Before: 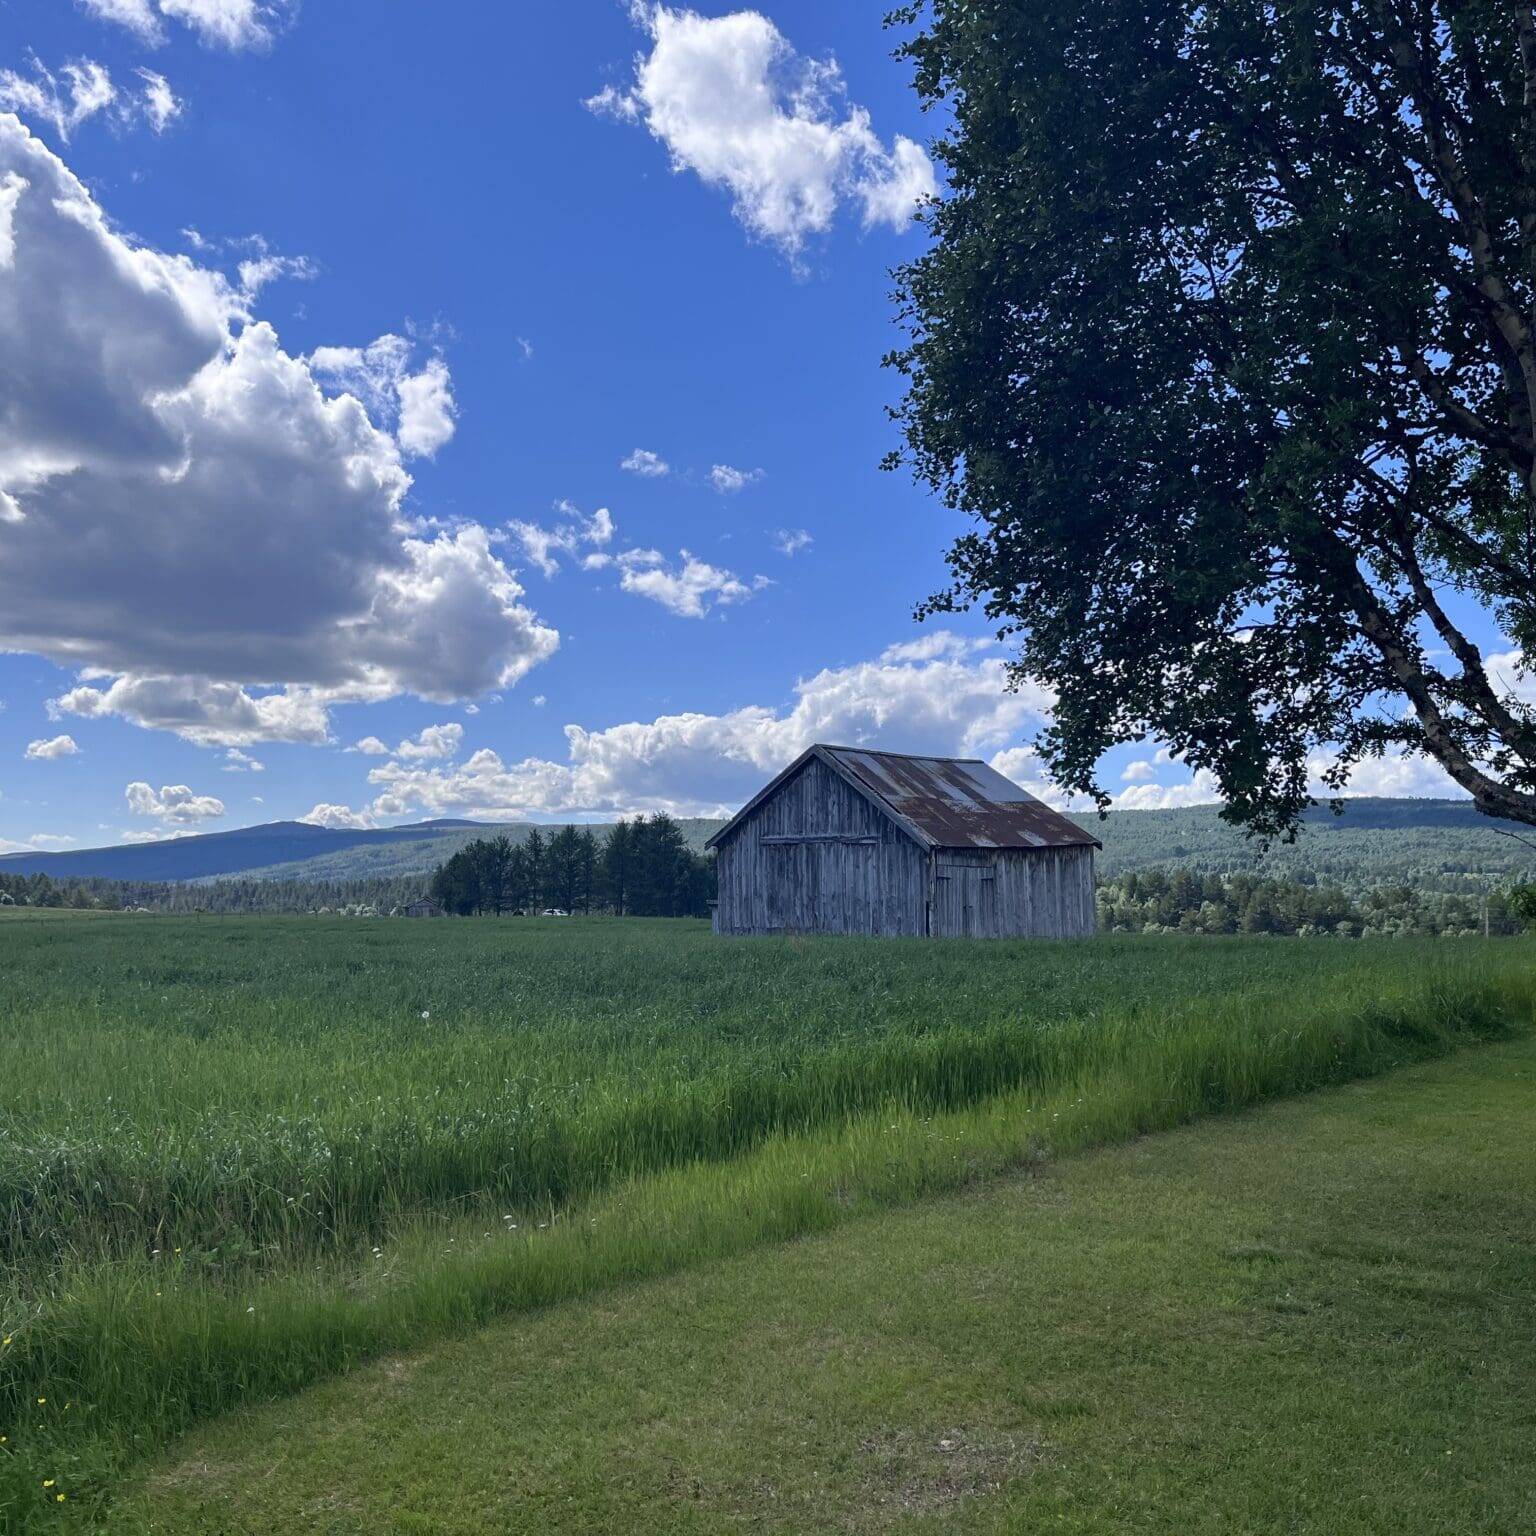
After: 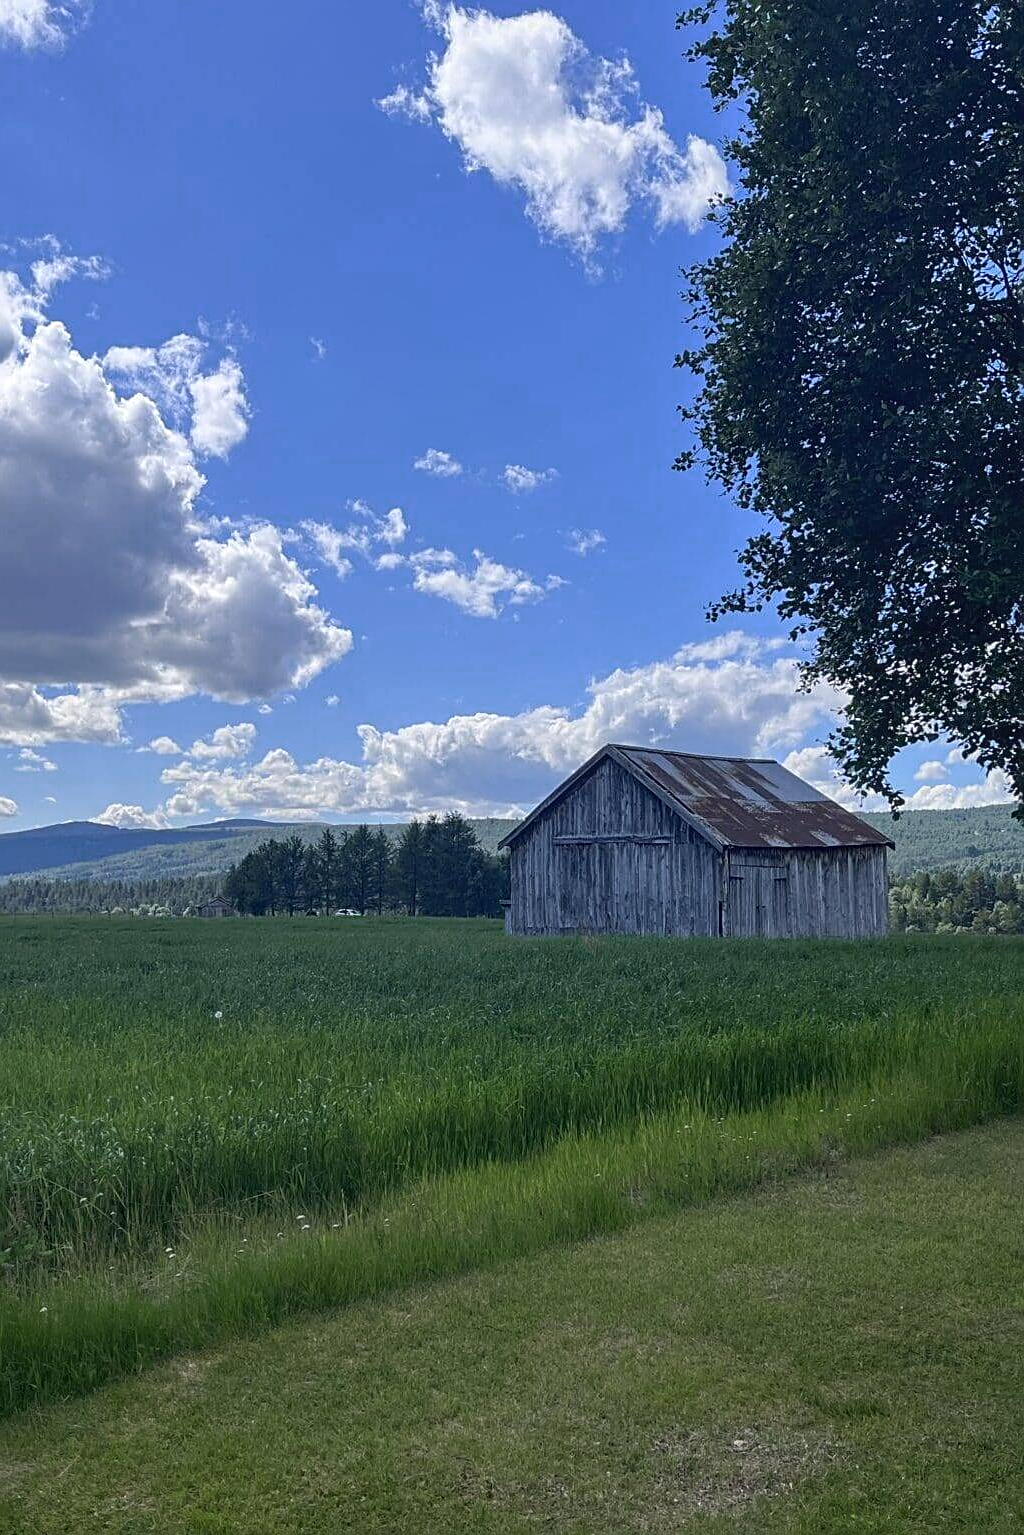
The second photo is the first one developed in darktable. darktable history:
crop and rotate: left 13.537%, right 19.796%
color zones: curves: ch0 [(0, 0.558) (0.143, 0.548) (0.286, 0.447) (0.429, 0.259) (0.571, 0.5) (0.714, 0.5) (0.857, 0.593) (1, 0.558)]; ch1 [(0, 0.543) (0.01, 0.544) (0.12, 0.492) (0.248, 0.458) (0.5, 0.534) (0.748, 0.5) (0.99, 0.469) (1, 0.543)]; ch2 [(0, 0.507) (0.143, 0.522) (0.286, 0.505) (0.429, 0.5) (0.571, 0.5) (0.714, 0.5) (0.857, 0.5) (1, 0.507)]
sharpen: on, module defaults
local contrast: detail 110%
